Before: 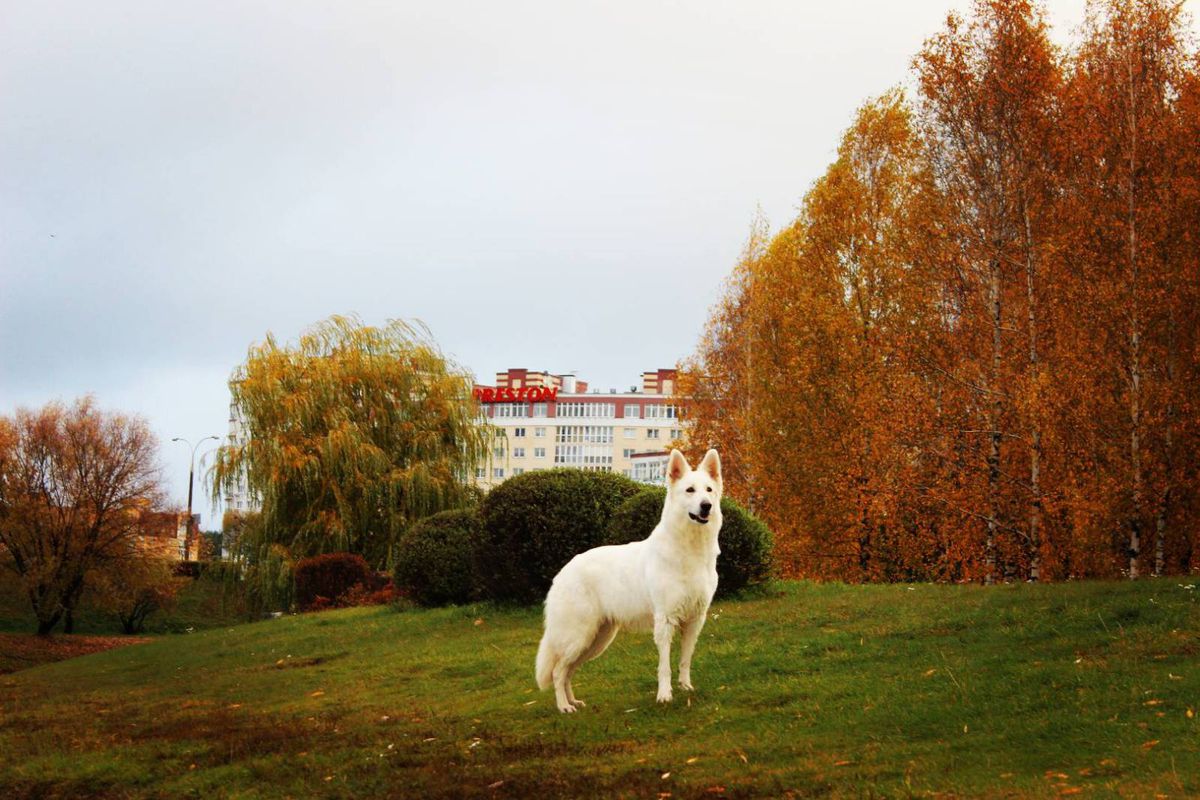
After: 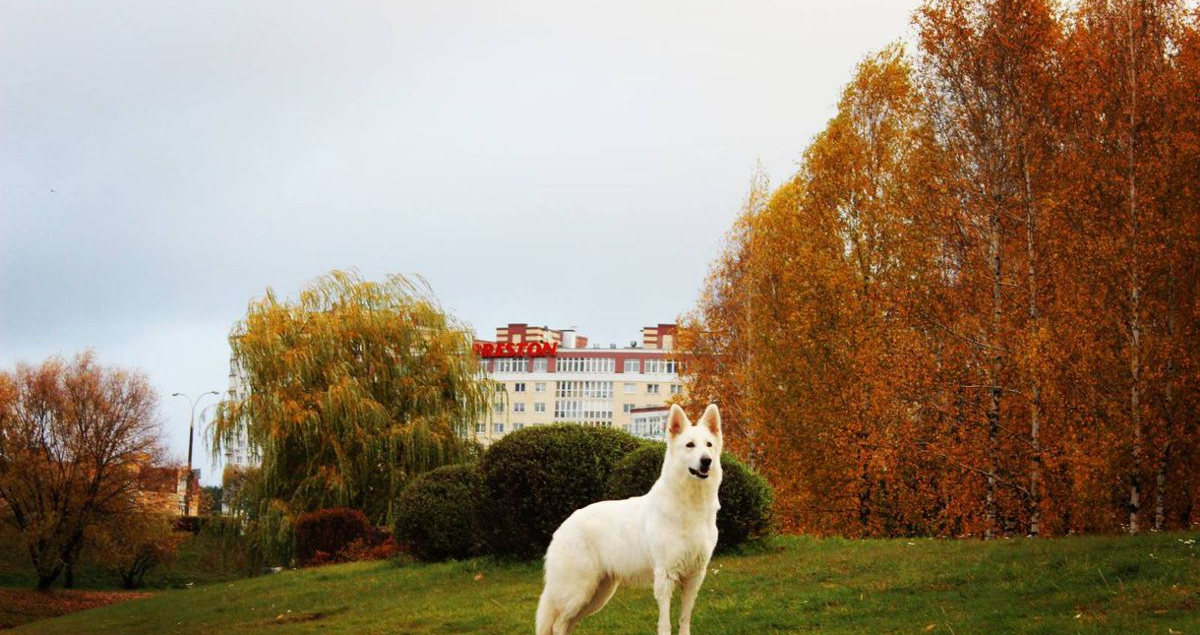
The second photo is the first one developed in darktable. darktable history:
crop and rotate: top 5.669%, bottom 14.833%
